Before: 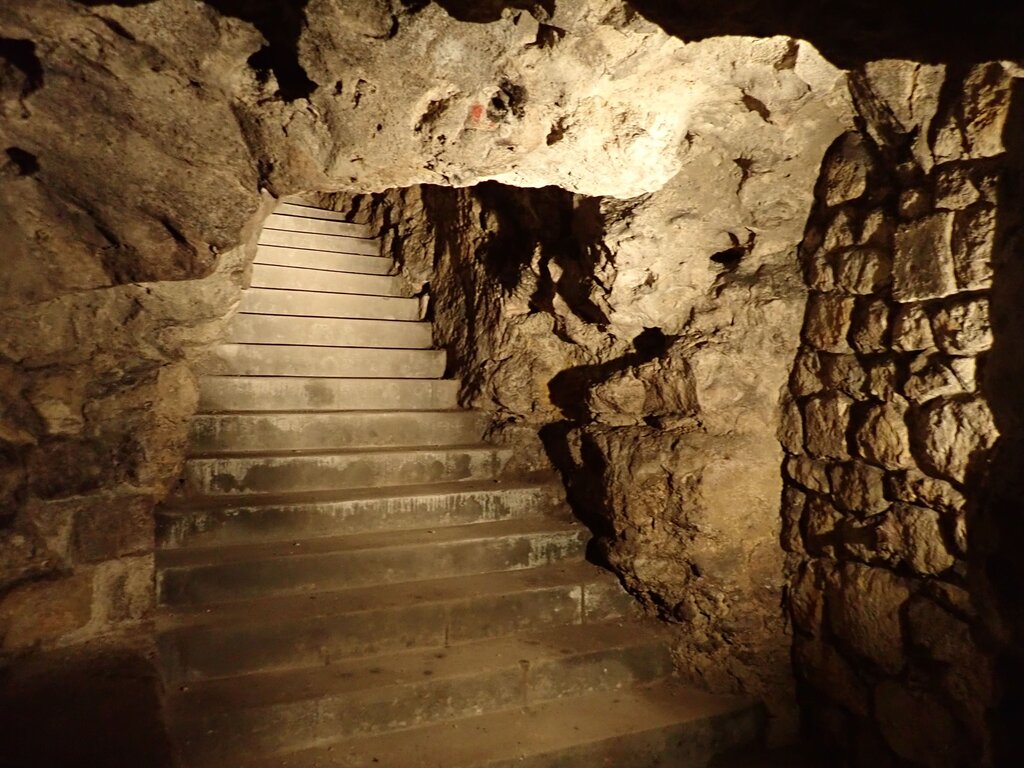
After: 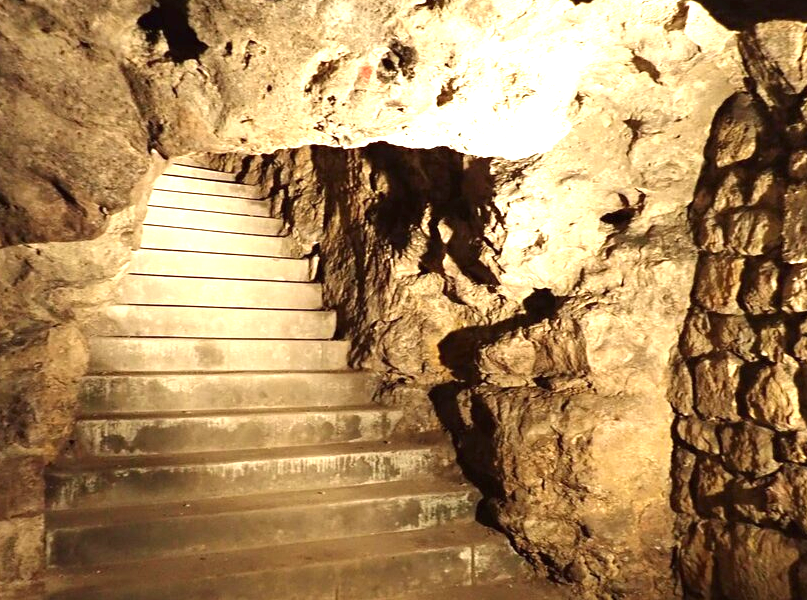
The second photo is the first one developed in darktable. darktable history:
crop and rotate: left 10.77%, top 5.1%, right 10.41%, bottom 16.76%
exposure: black level correction 0, exposure 1.2 EV, compensate exposure bias true, compensate highlight preservation false
